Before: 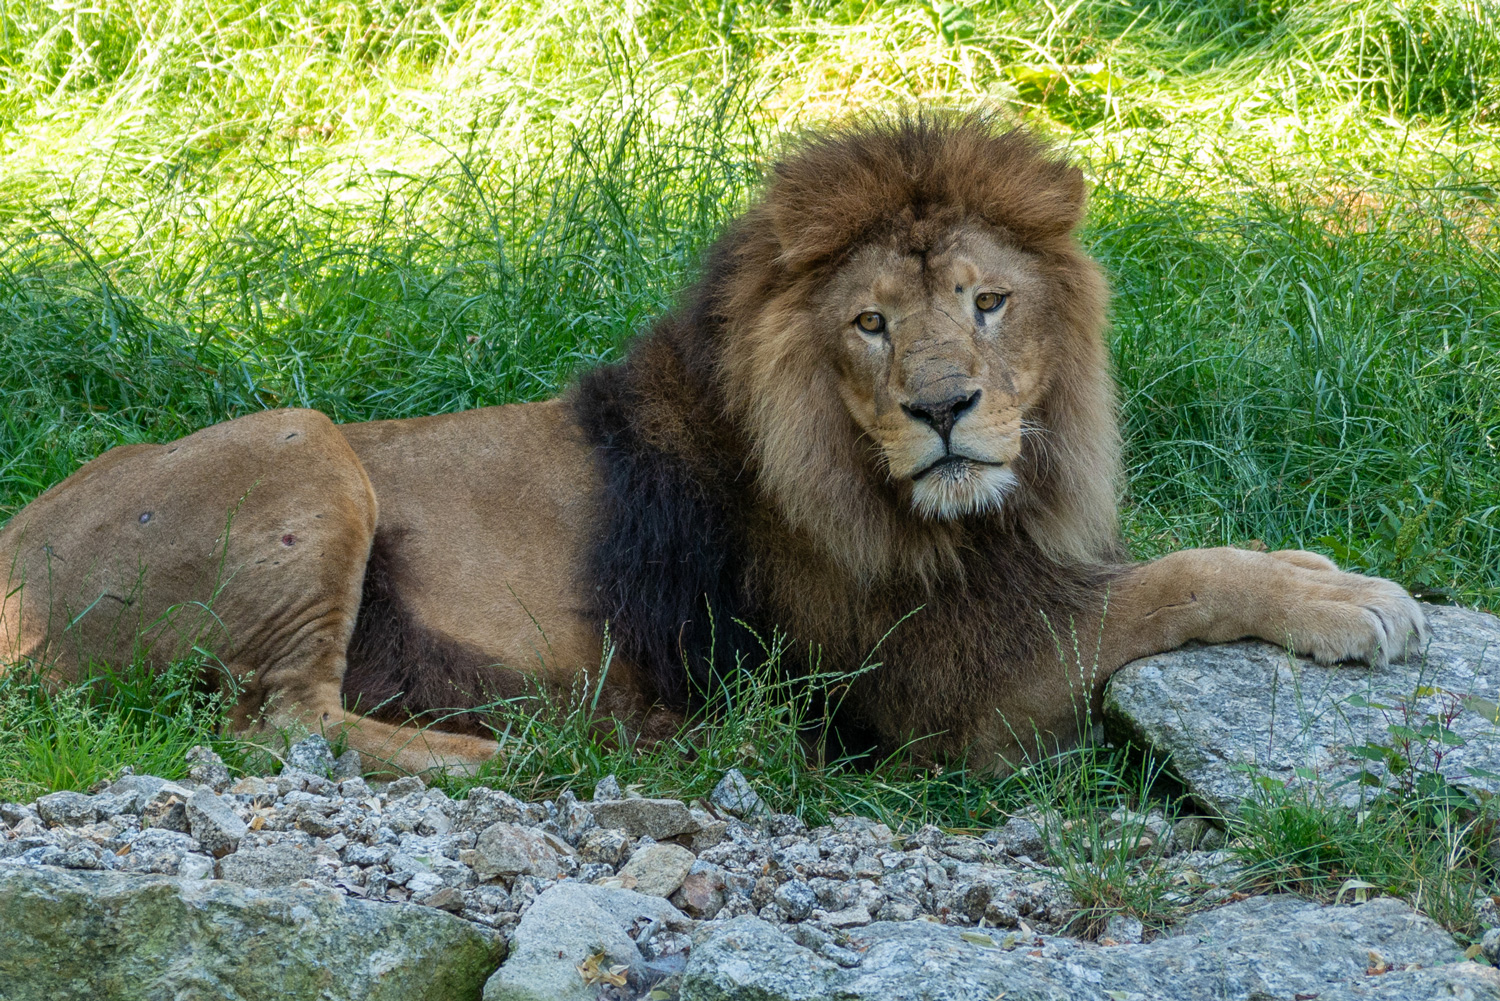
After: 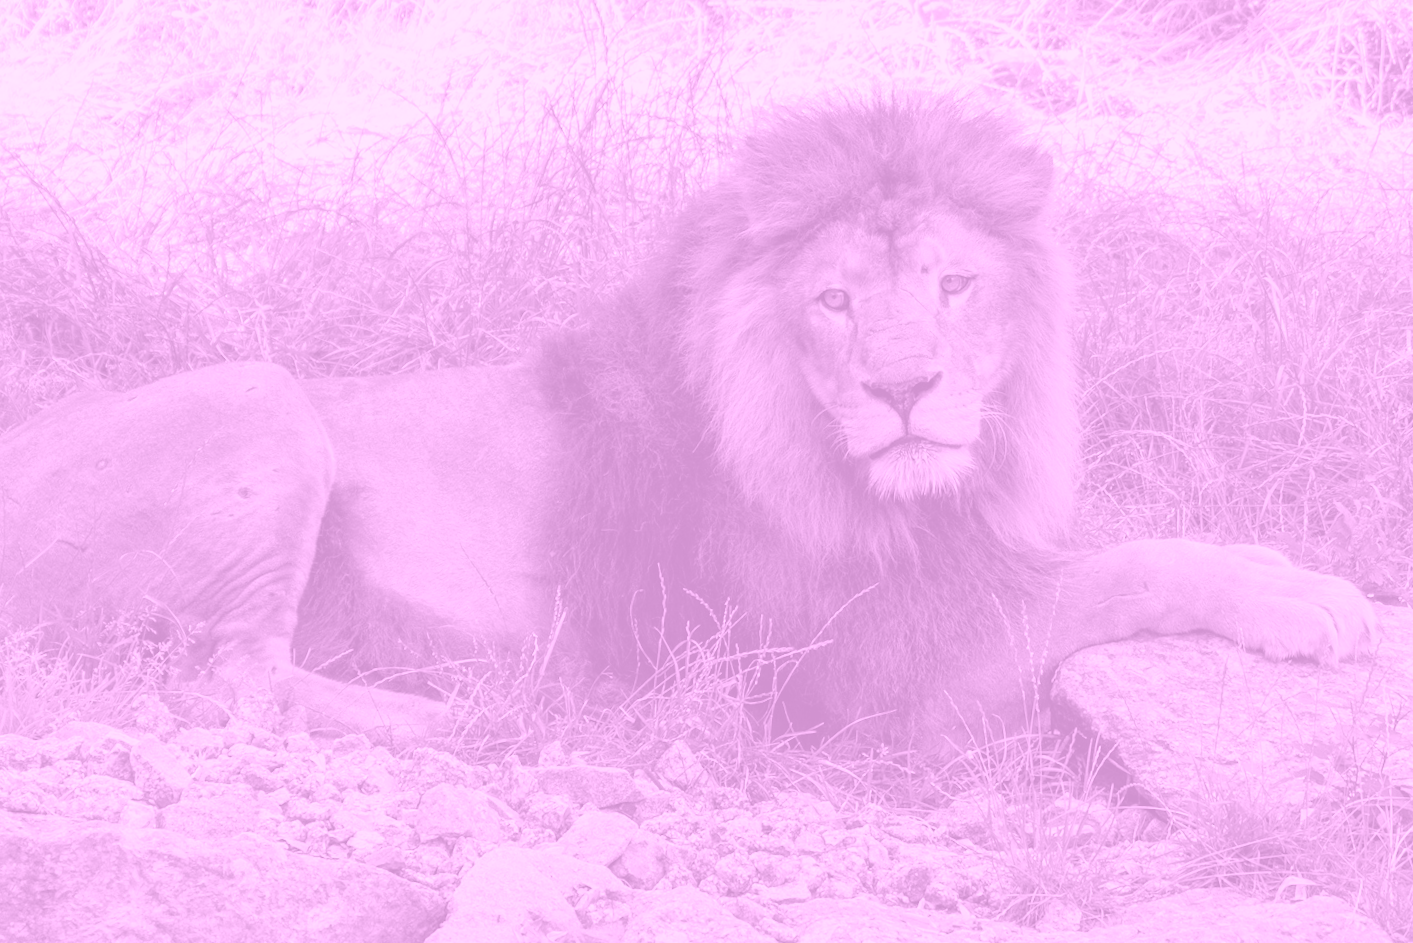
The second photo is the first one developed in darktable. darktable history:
color balance rgb: perceptual saturation grading › global saturation 25%, global vibrance 20%
crop and rotate: angle -2.38°
colorize: hue 331.2°, saturation 75%, source mix 30.28%, lightness 70.52%, version 1
